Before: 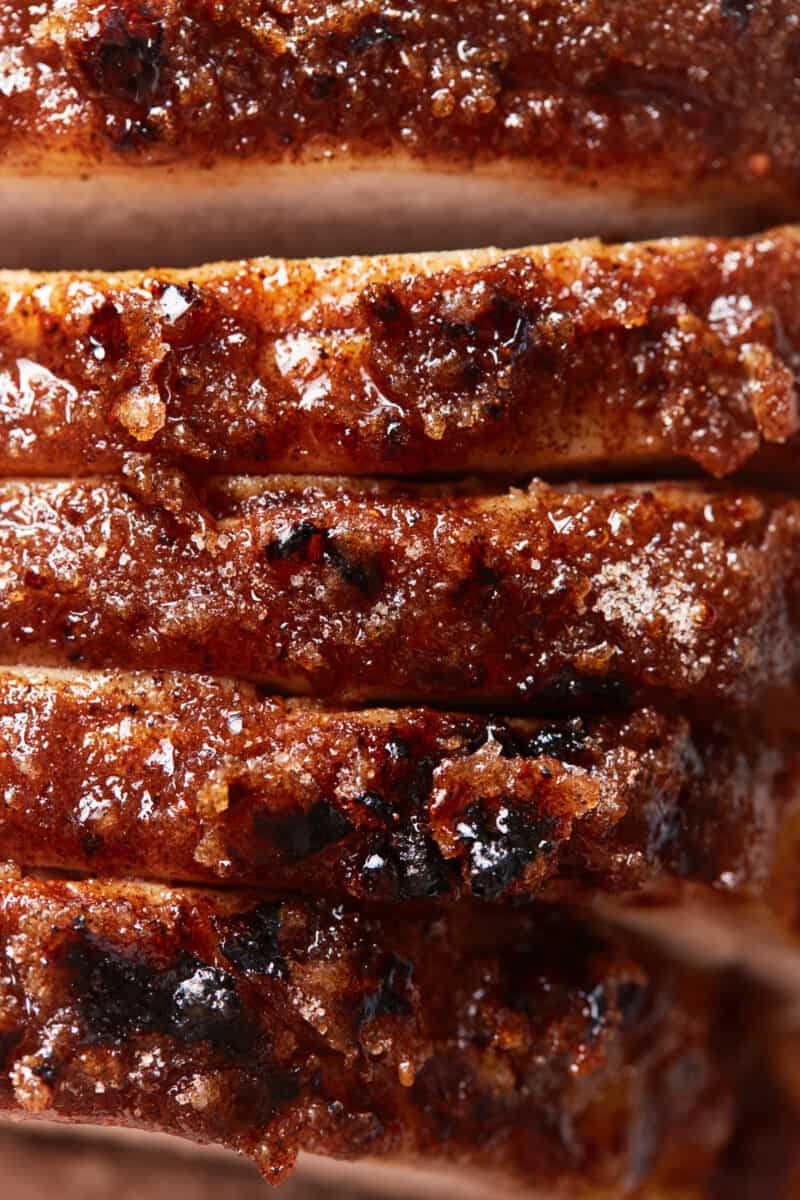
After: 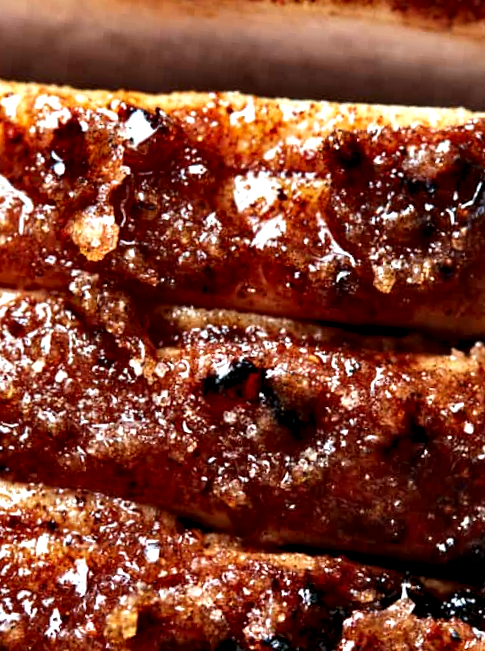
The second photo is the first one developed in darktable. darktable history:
crop and rotate: angle -6.51°, left 2.04%, top 6.624%, right 27.319%, bottom 30.182%
contrast equalizer: octaves 7, y [[0.6 ×6], [0.55 ×6], [0 ×6], [0 ×6], [0 ×6]]
